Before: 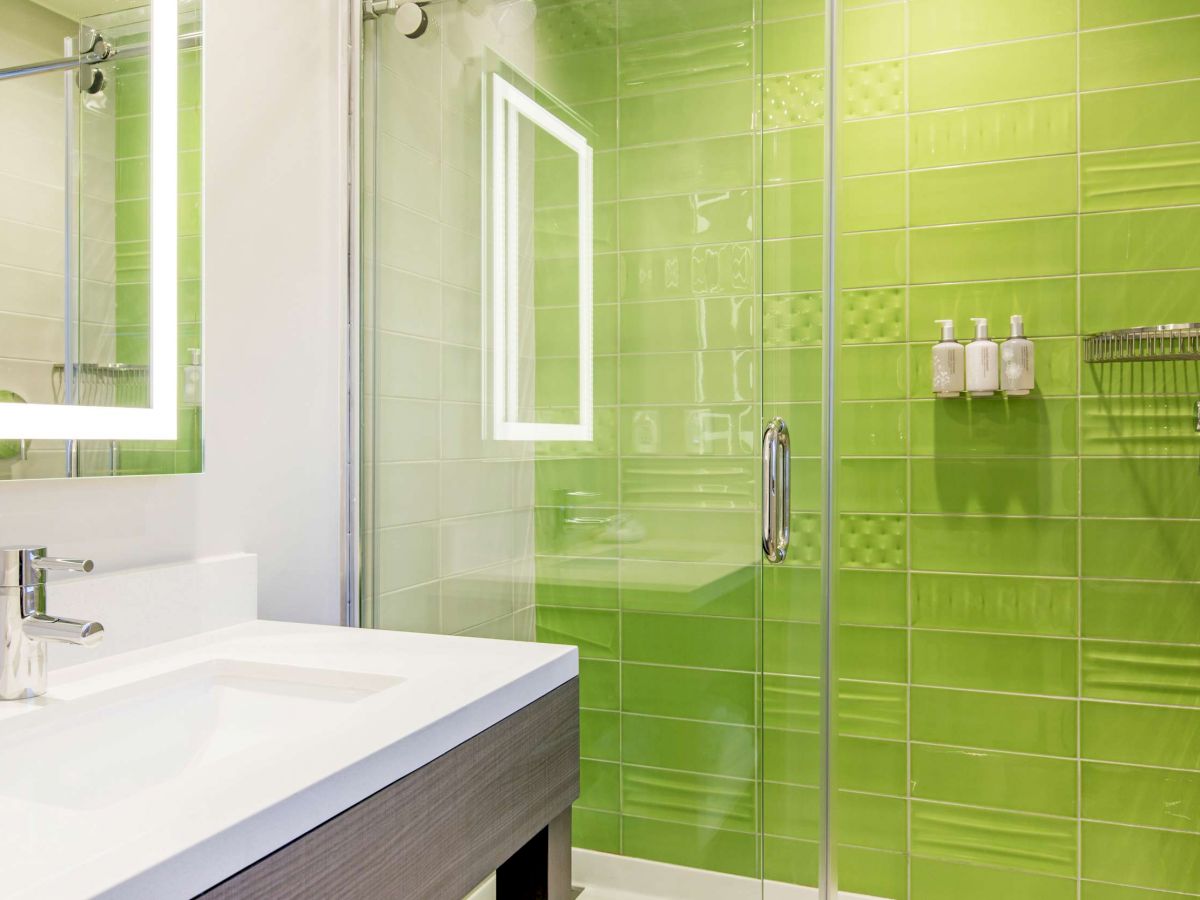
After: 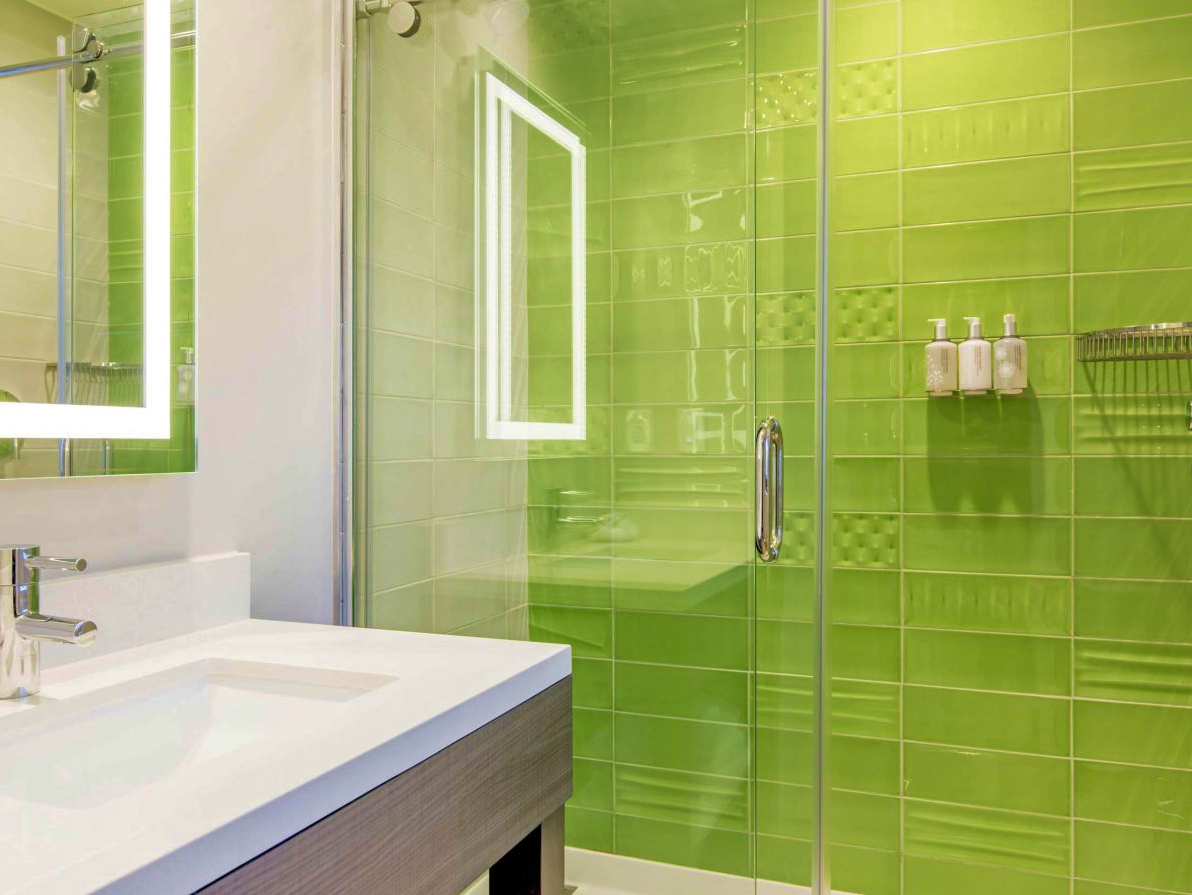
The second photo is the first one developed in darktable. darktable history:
velvia: strength 45%
shadows and highlights: on, module defaults
crop and rotate: left 0.614%, top 0.179%, bottom 0.309%
